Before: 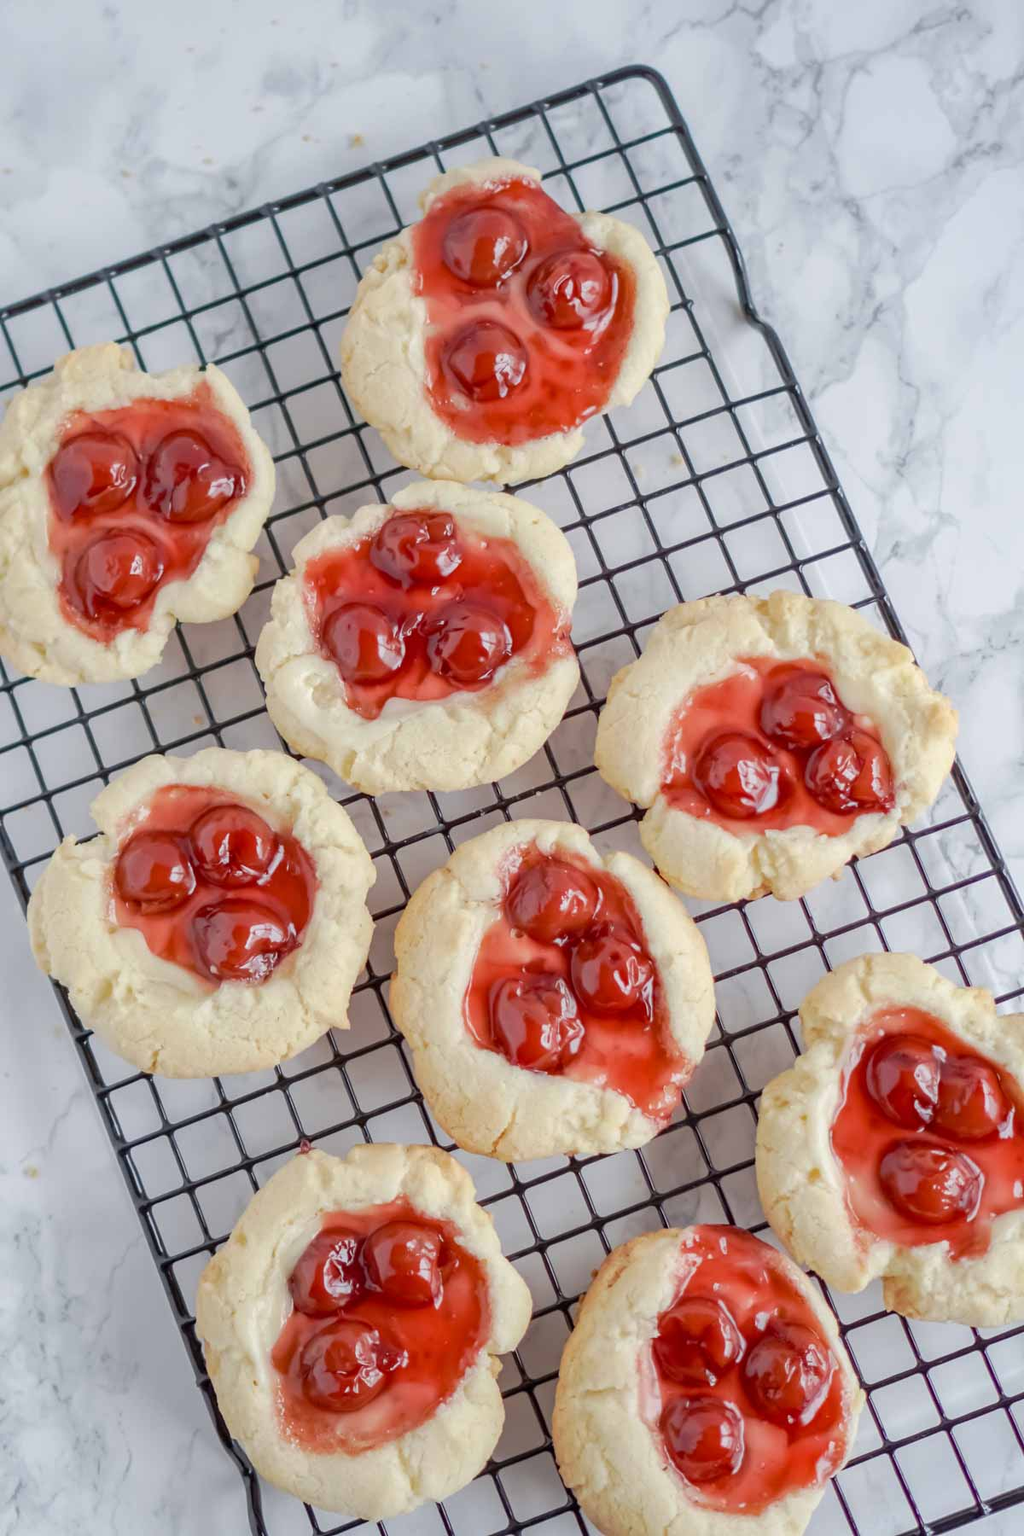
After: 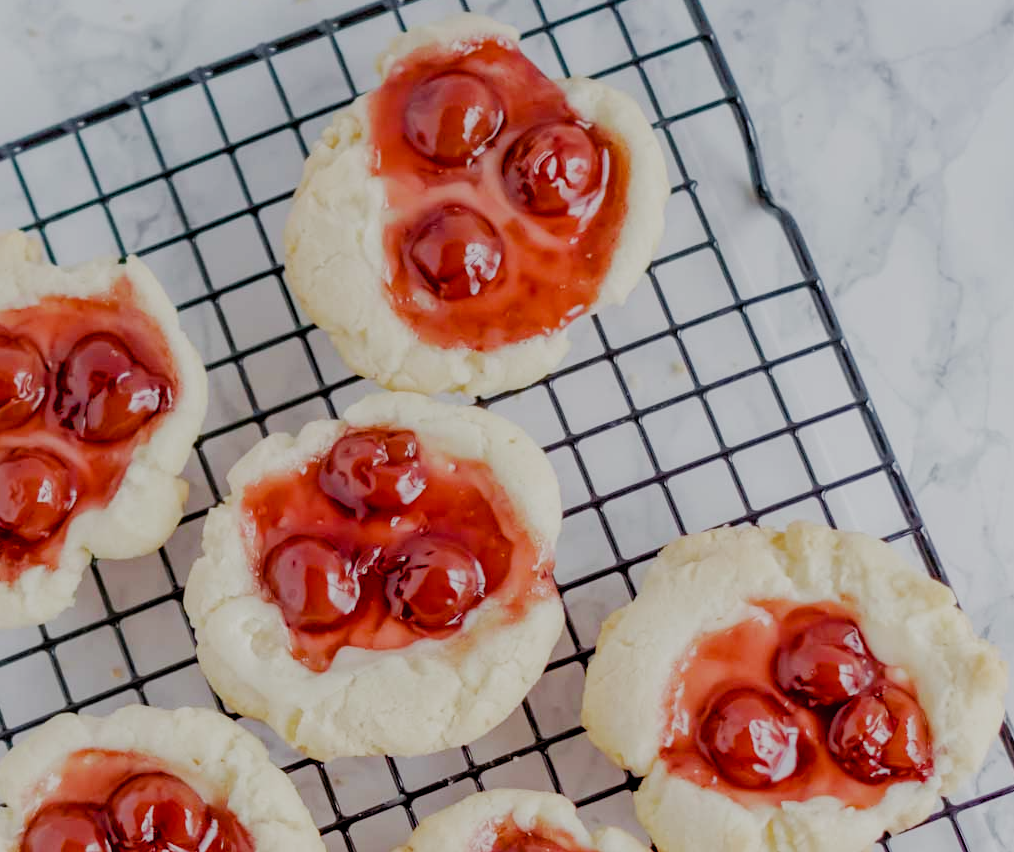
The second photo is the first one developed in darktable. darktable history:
crop and rotate: left 9.62%, top 9.531%, right 5.843%, bottom 43.132%
filmic rgb: black relative exposure -7.65 EV, white relative exposure 4.56 EV, hardness 3.61, preserve chrominance no, color science v5 (2021), contrast in shadows safe, contrast in highlights safe
color balance rgb: perceptual saturation grading › global saturation 0.28%, global vibrance 20%
exposure: black level correction 0.013, compensate highlight preservation false
